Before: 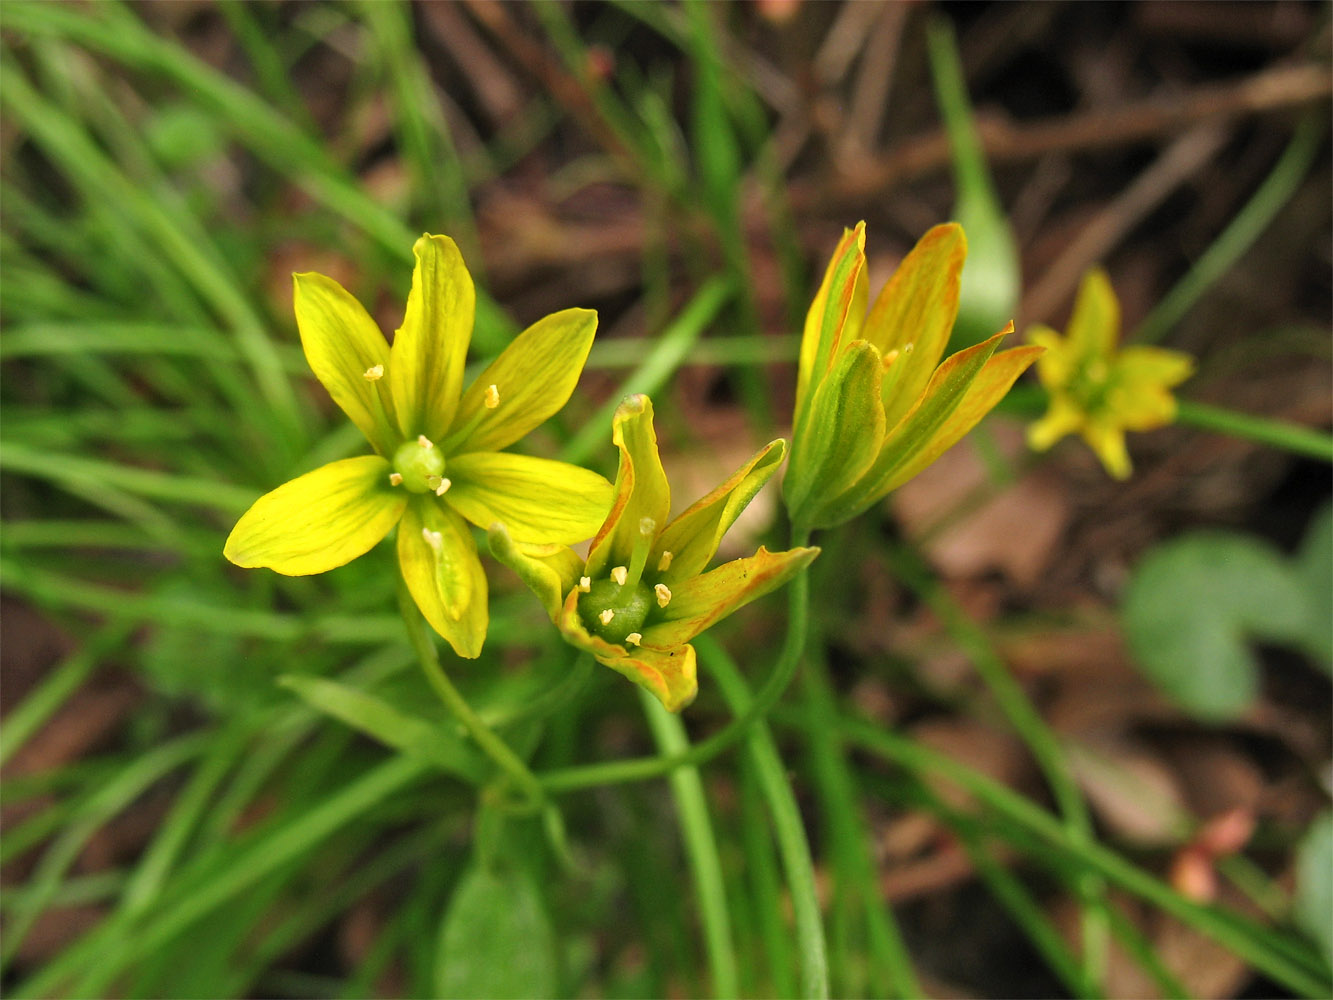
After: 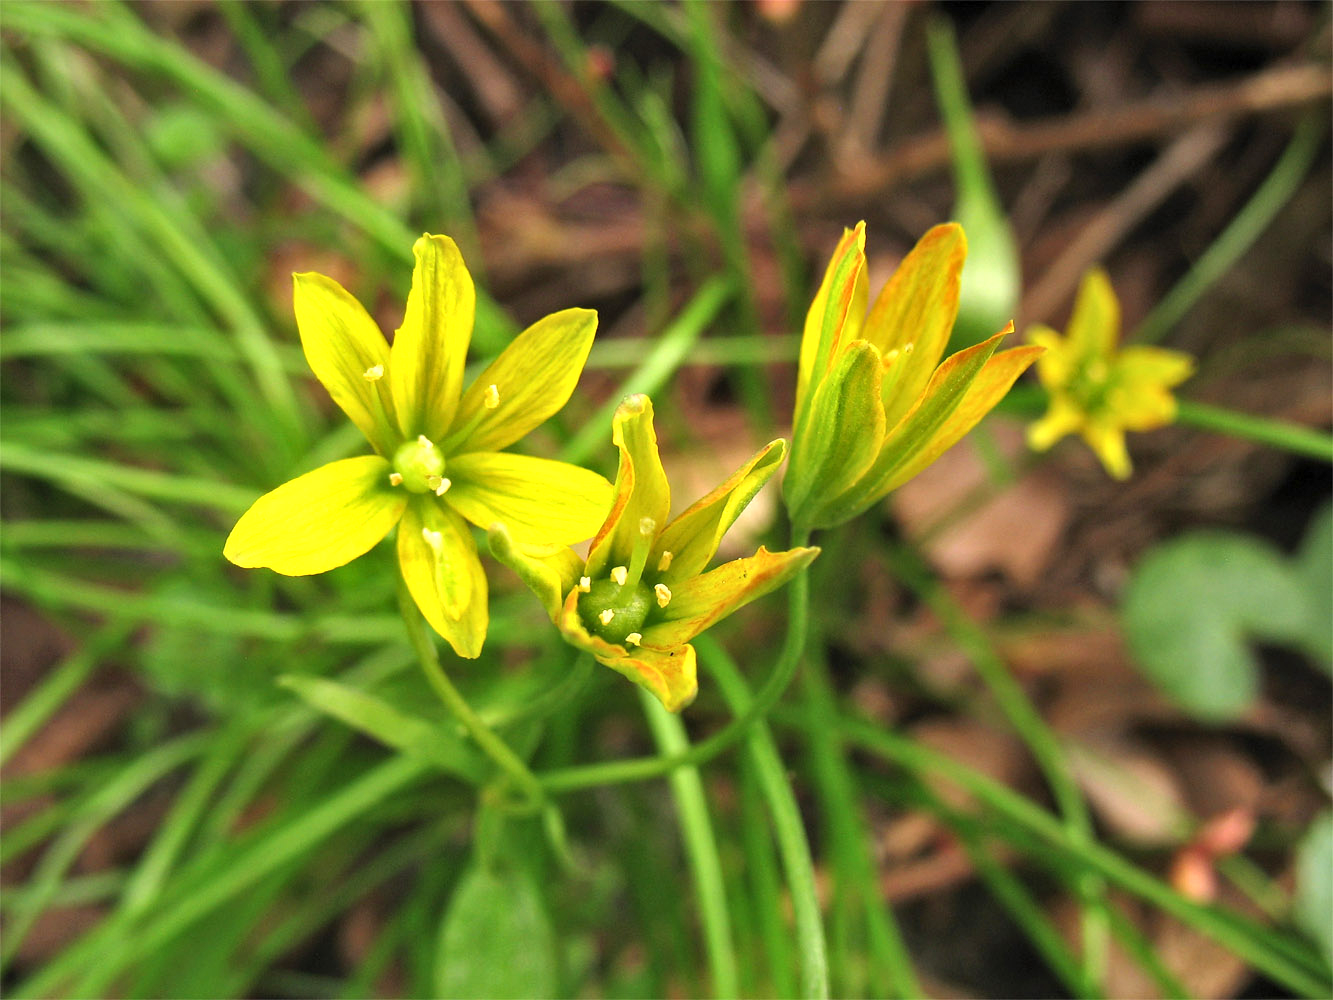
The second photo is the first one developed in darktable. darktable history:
exposure: exposure 0.565 EV, compensate highlight preservation false
